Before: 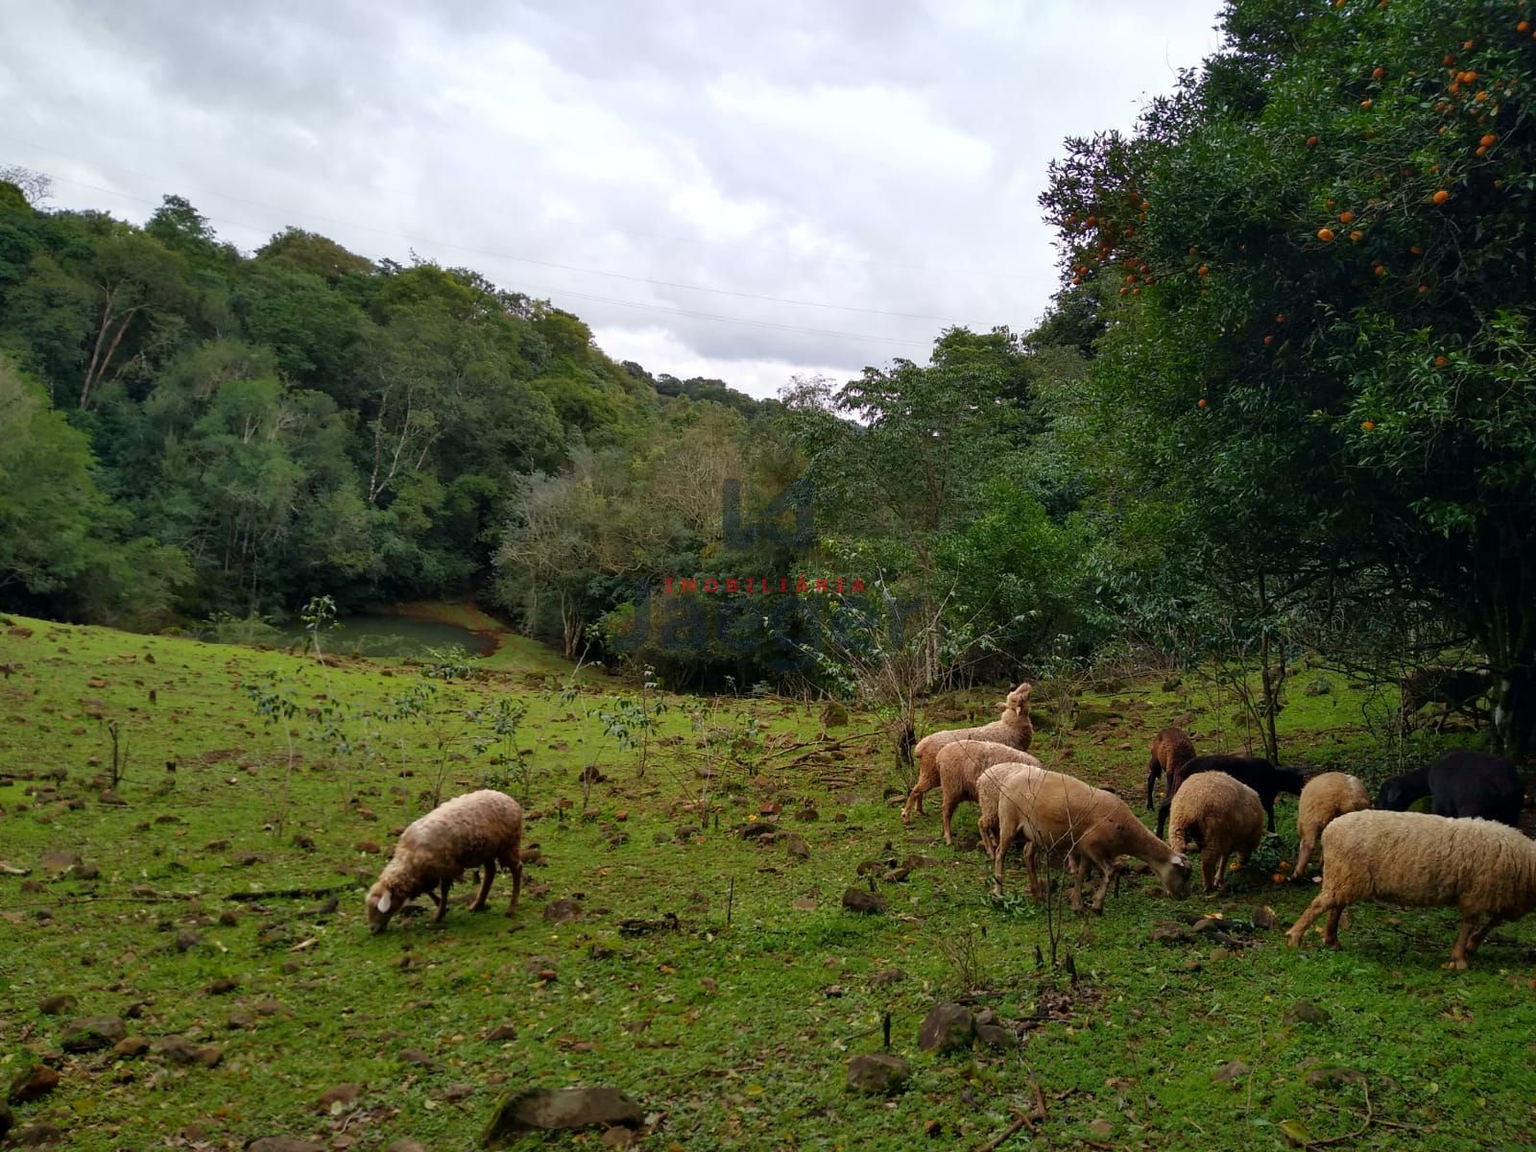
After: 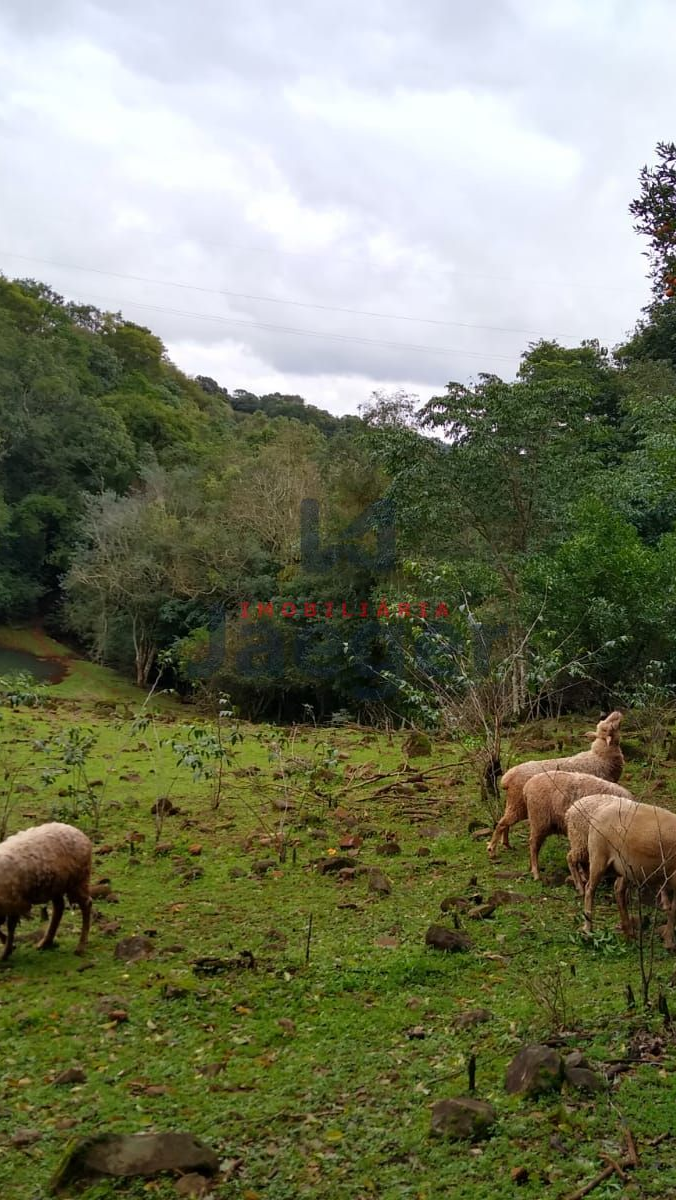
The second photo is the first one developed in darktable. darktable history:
crop: left 28.262%, right 29.485%
